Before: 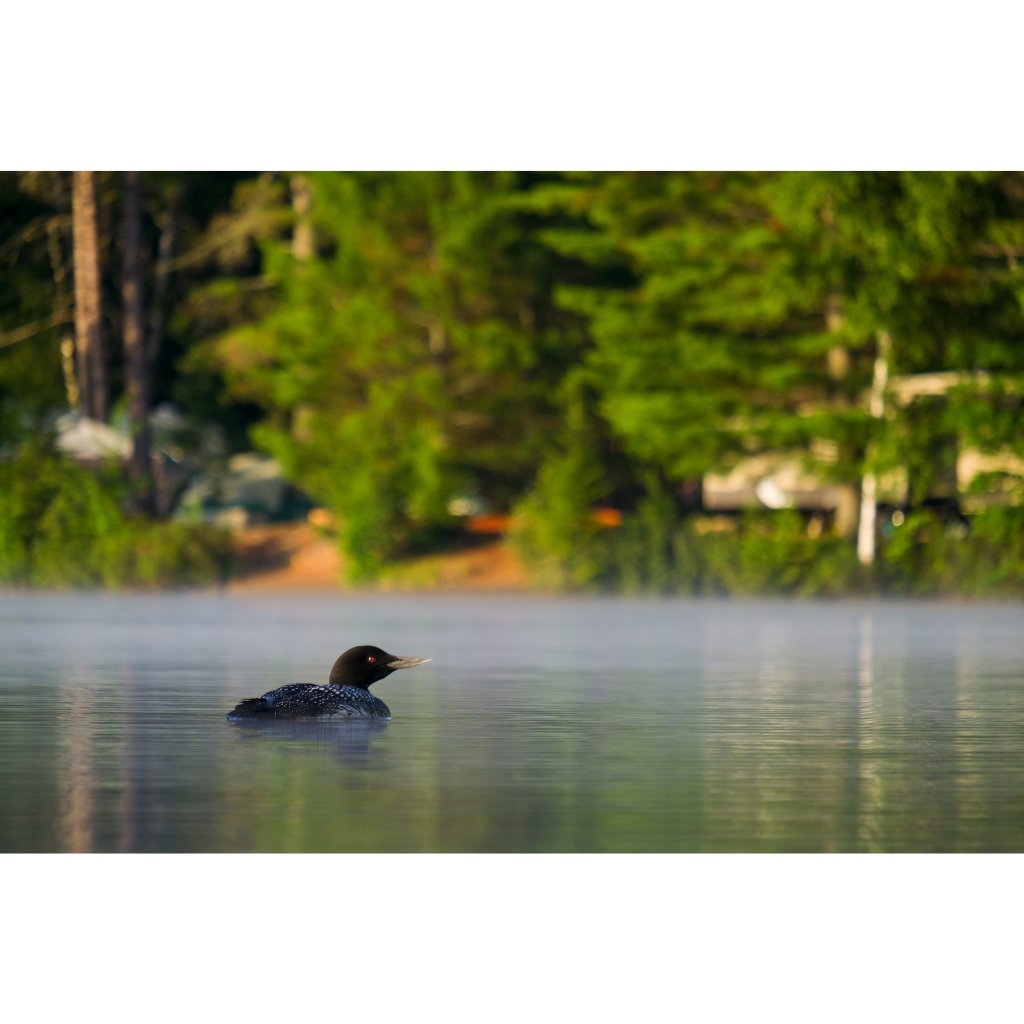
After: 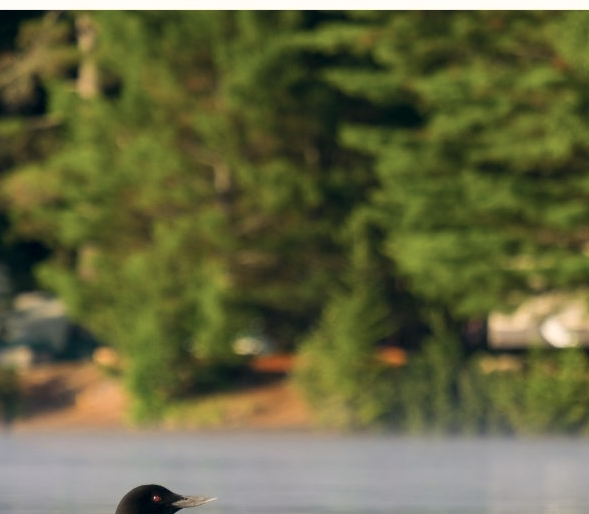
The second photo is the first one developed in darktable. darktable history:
crop: left 21.004%, top 15.815%, right 21.47%, bottom 33.936%
color correction: highlights a* 2.85, highlights b* 5.02, shadows a* -2.2, shadows b* -4.94, saturation 0.788
contrast brightness saturation: contrast 0.009, saturation -0.065
